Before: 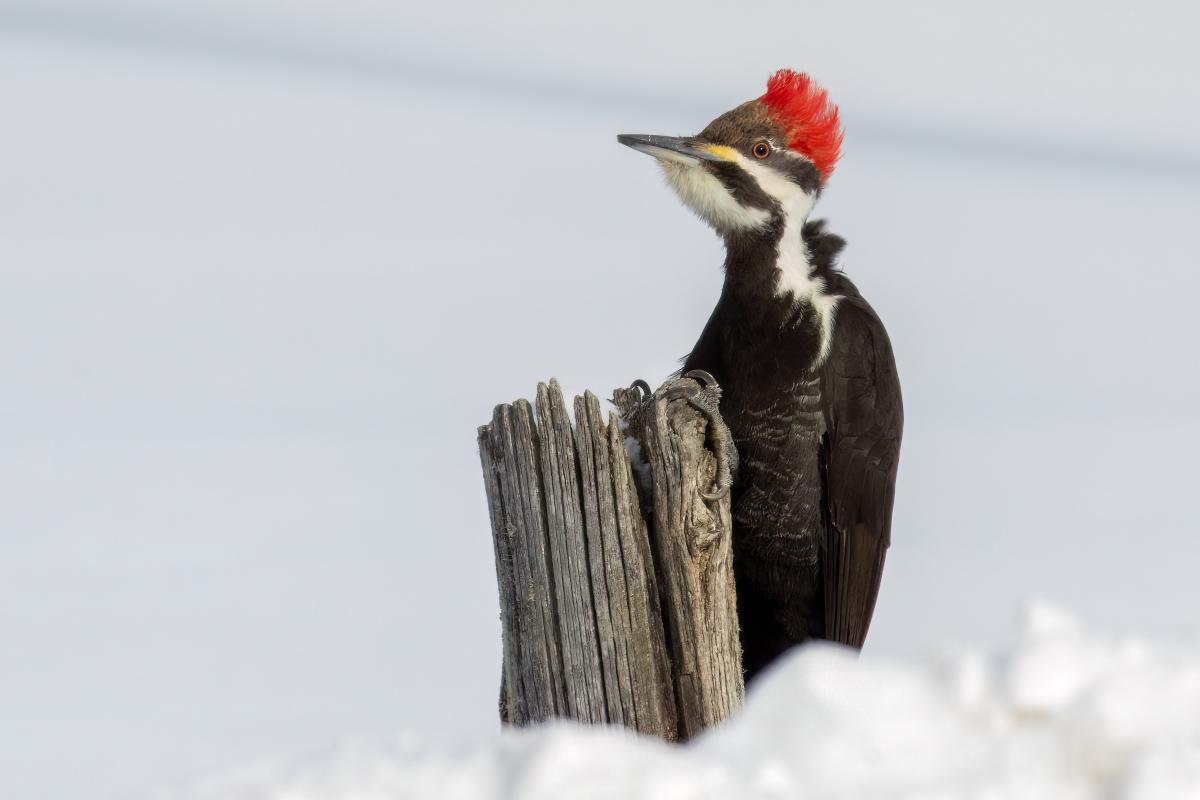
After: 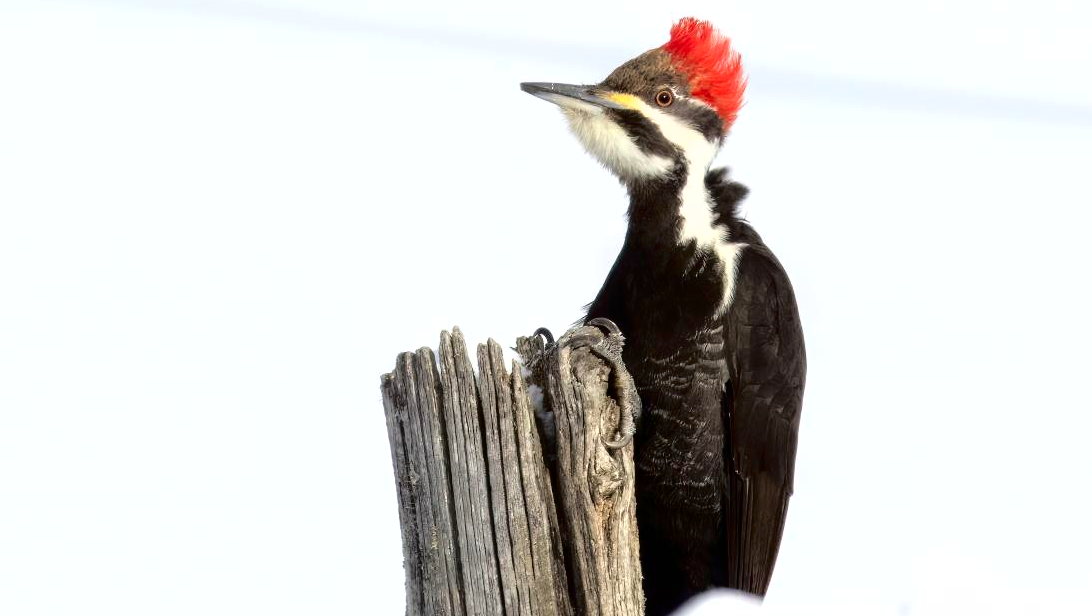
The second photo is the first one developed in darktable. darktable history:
fill light: exposure -2 EV, width 8.6
crop: left 8.155%, top 6.611%, bottom 15.385%
exposure: black level correction 0, exposure 0.7 EV, compensate exposure bias true, compensate highlight preservation false
